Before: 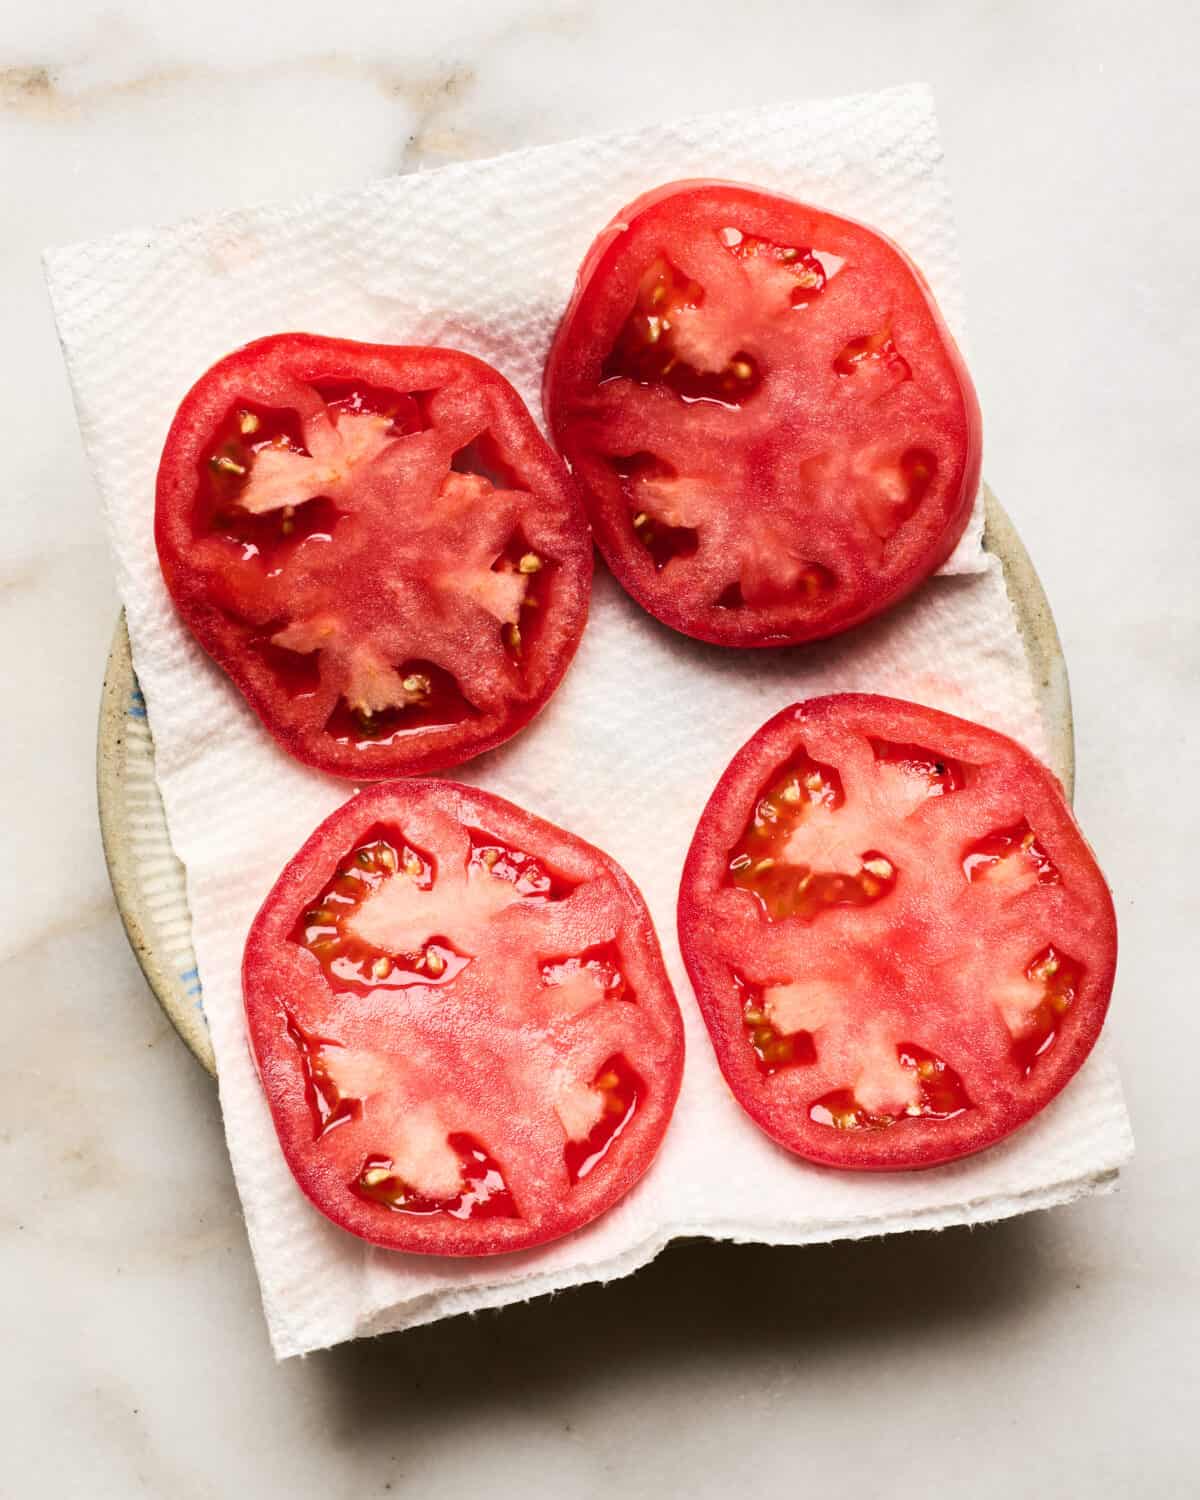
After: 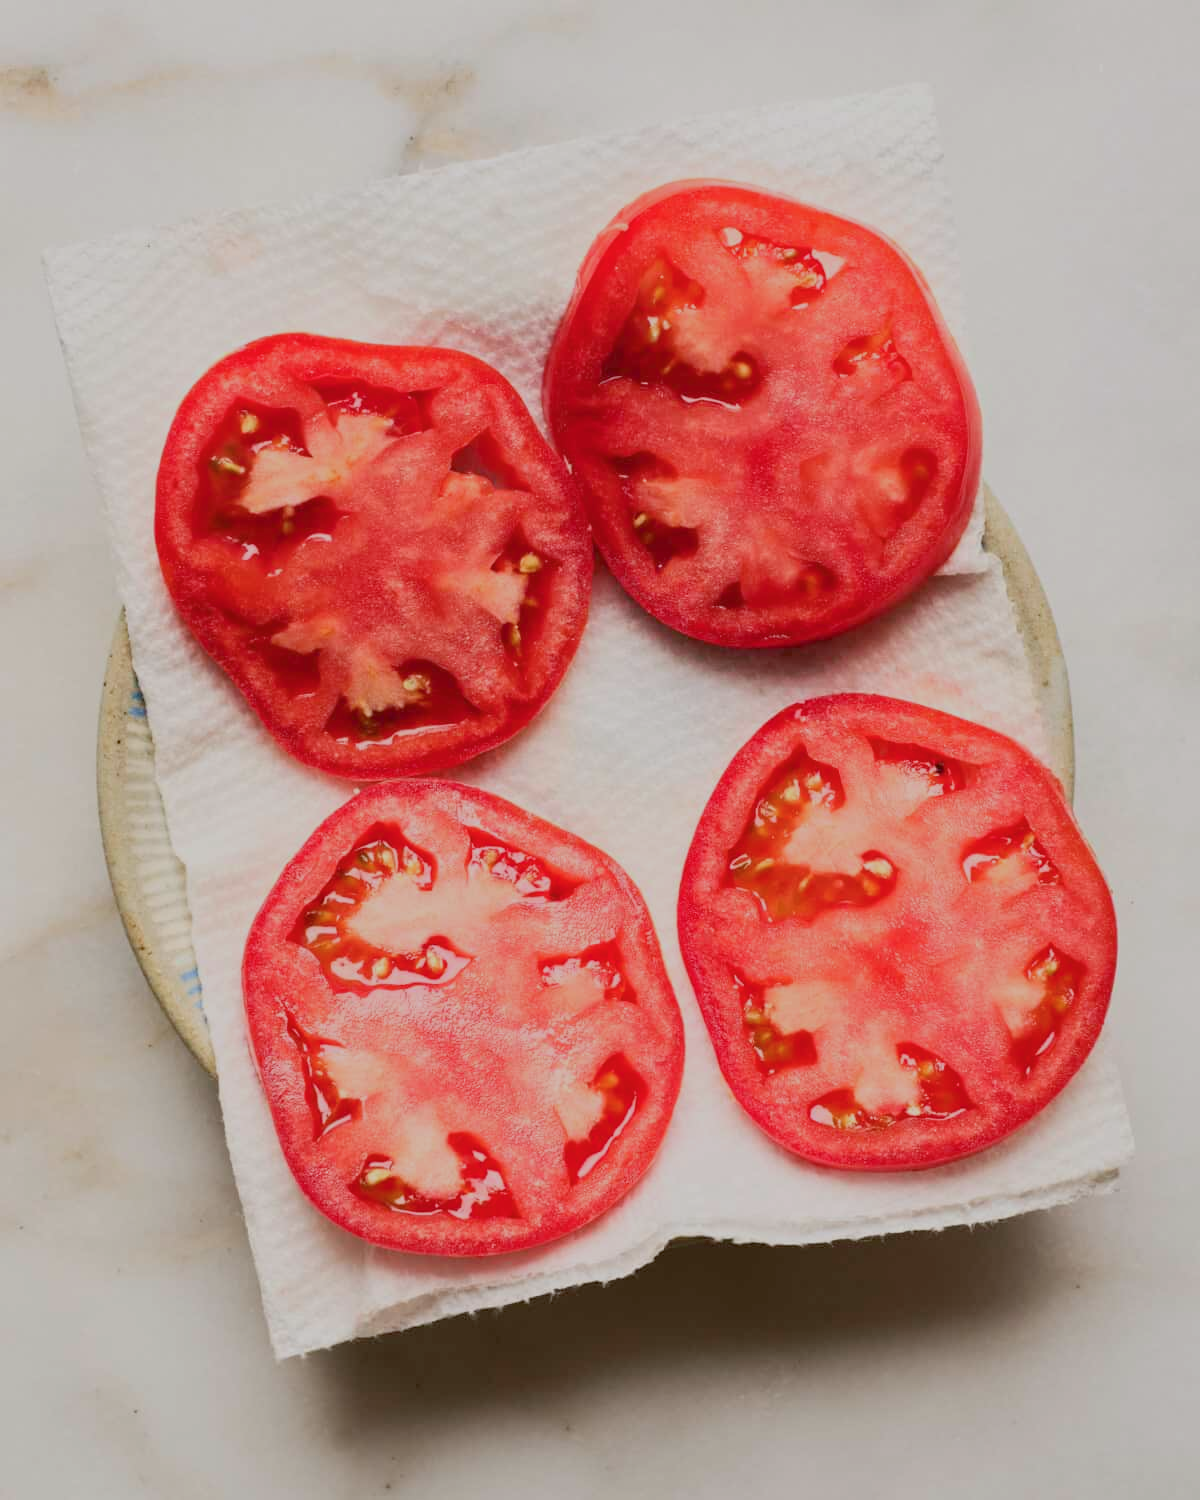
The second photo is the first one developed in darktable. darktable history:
color balance rgb: contrast -30%
tone equalizer: on, module defaults
